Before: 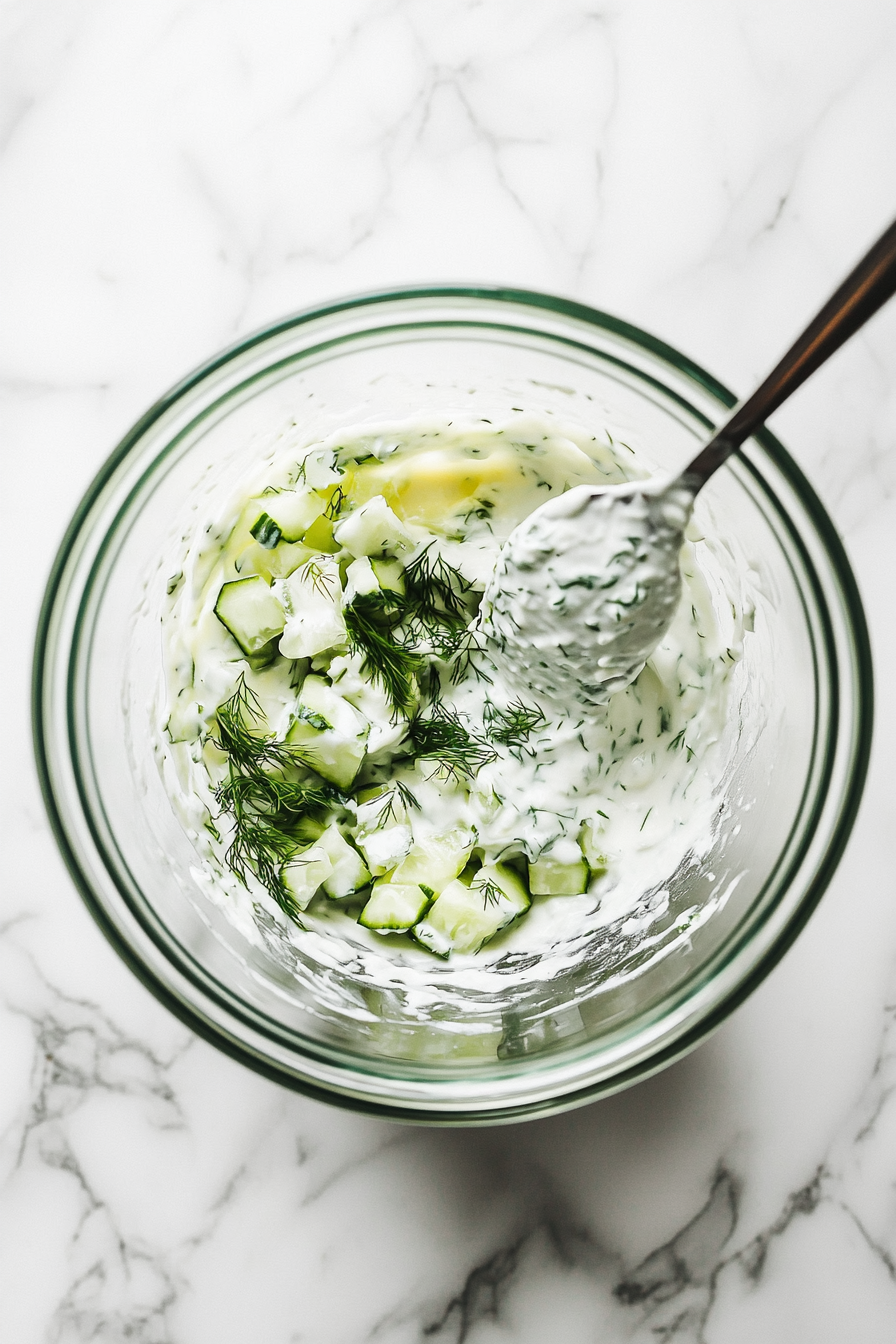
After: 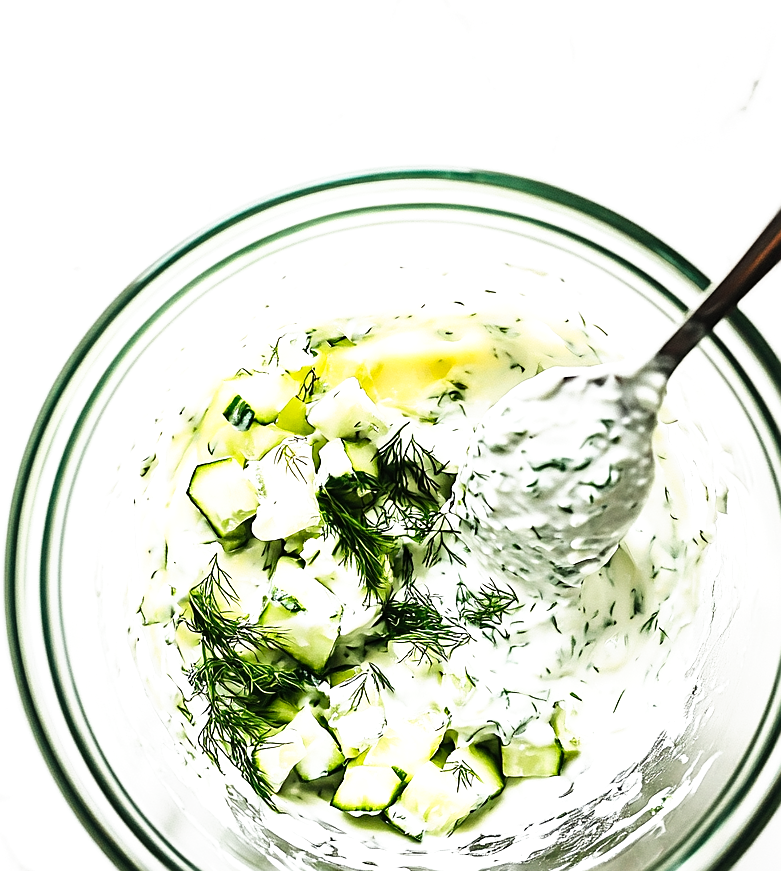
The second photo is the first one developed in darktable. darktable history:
exposure: exposure 0.402 EV, compensate highlight preservation false
crop: left 3.116%, top 8.84%, right 9.613%, bottom 26.341%
tone curve: curves: ch0 [(0, 0) (0.003, 0.001) (0.011, 0.005) (0.025, 0.011) (0.044, 0.02) (0.069, 0.031) (0.1, 0.045) (0.136, 0.078) (0.177, 0.124) (0.224, 0.18) (0.277, 0.245) (0.335, 0.315) (0.399, 0.393) (0.468, 0.477) (0.543, 0.569) (0.623, 0.666) (0.709, 0.771) (0.801, 0.871) (0.898, 0.965) (1, 1)], preserve colors none
sharpen: on, module defaults
